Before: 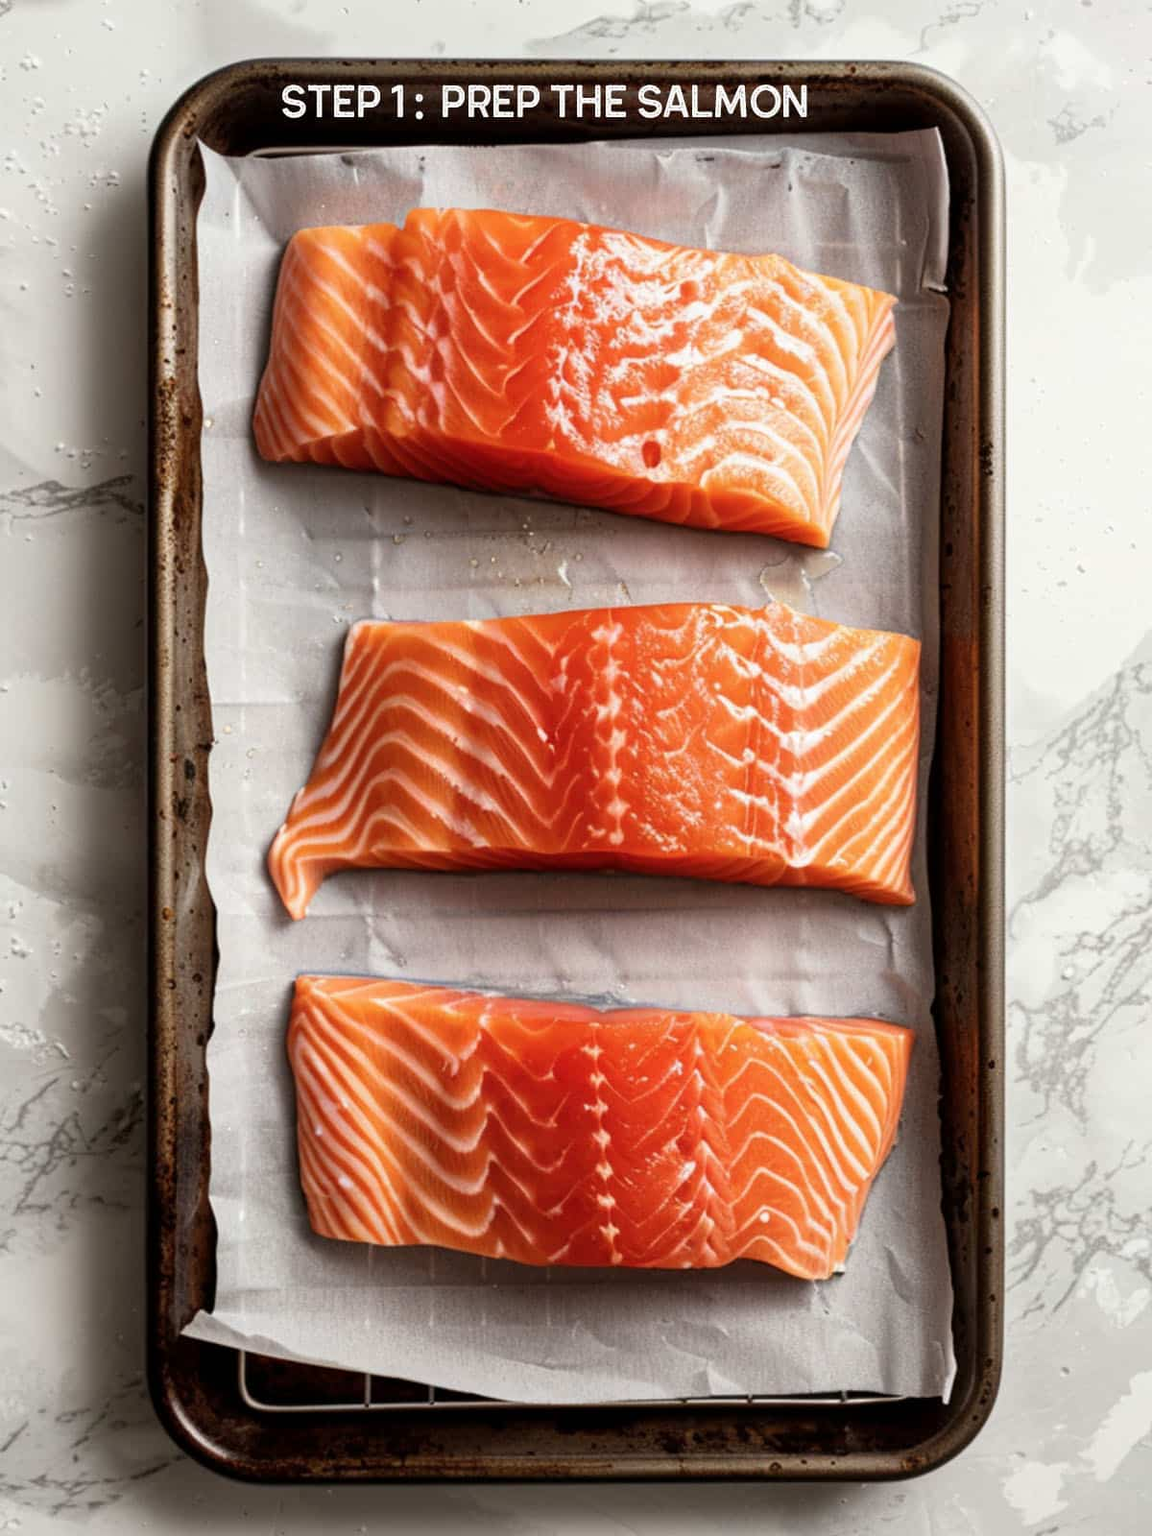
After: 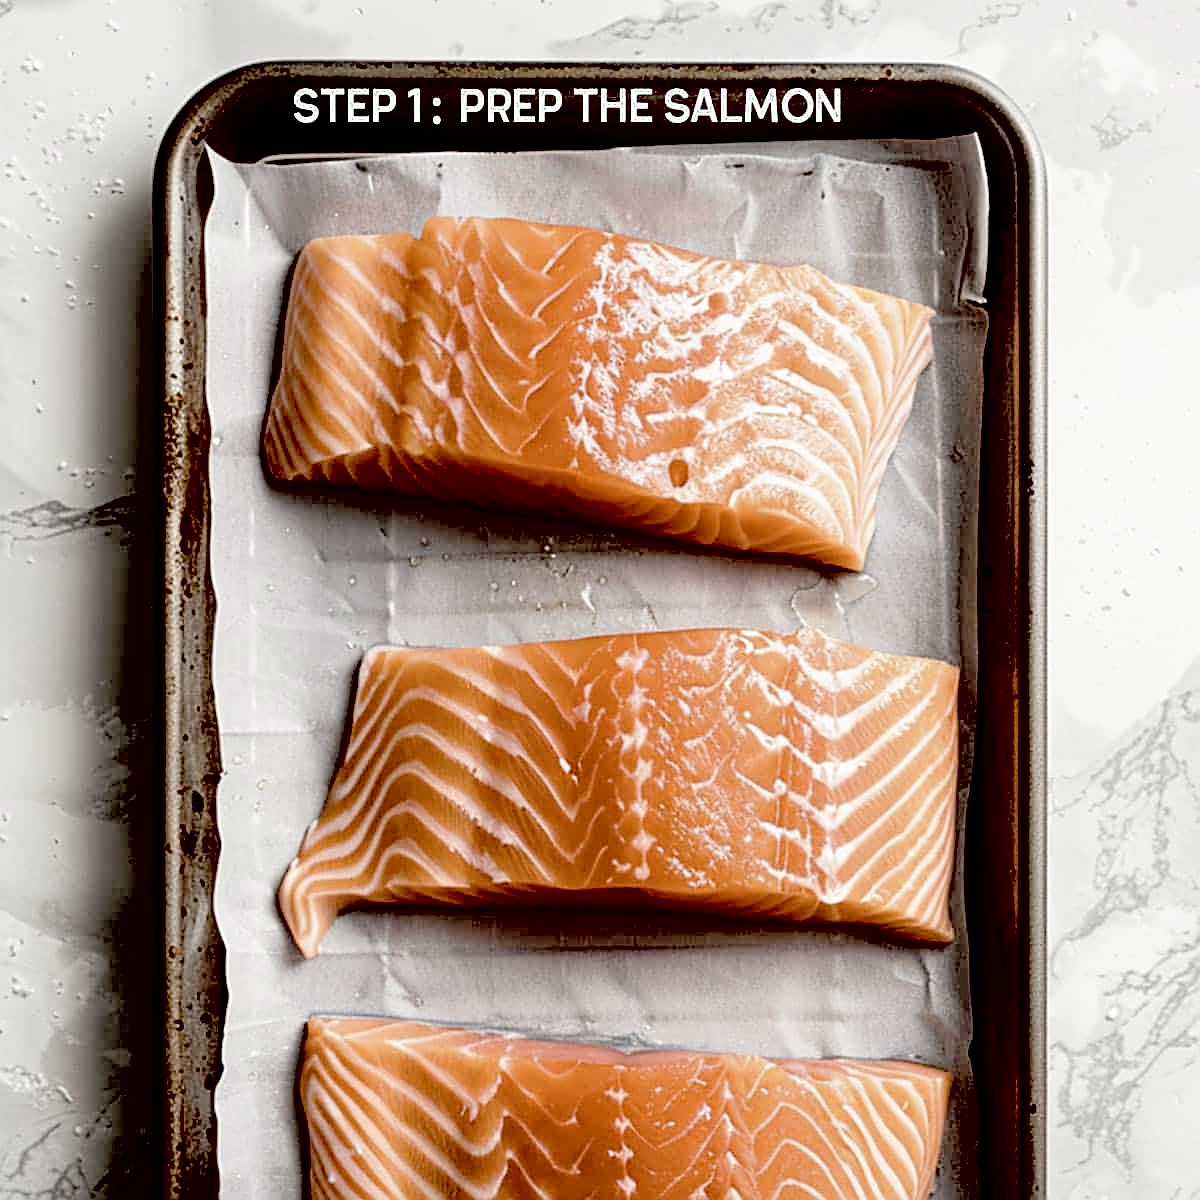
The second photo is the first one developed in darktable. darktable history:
white balance: emerald 1
crop: bottom 24.967%
sharpen: amount 0.75
contrast brightness saturation: brightness 0.18, saturation -0.5
exposure: black level correction 0.047, exposure 0.013 EV, compensate highlight preservation false
